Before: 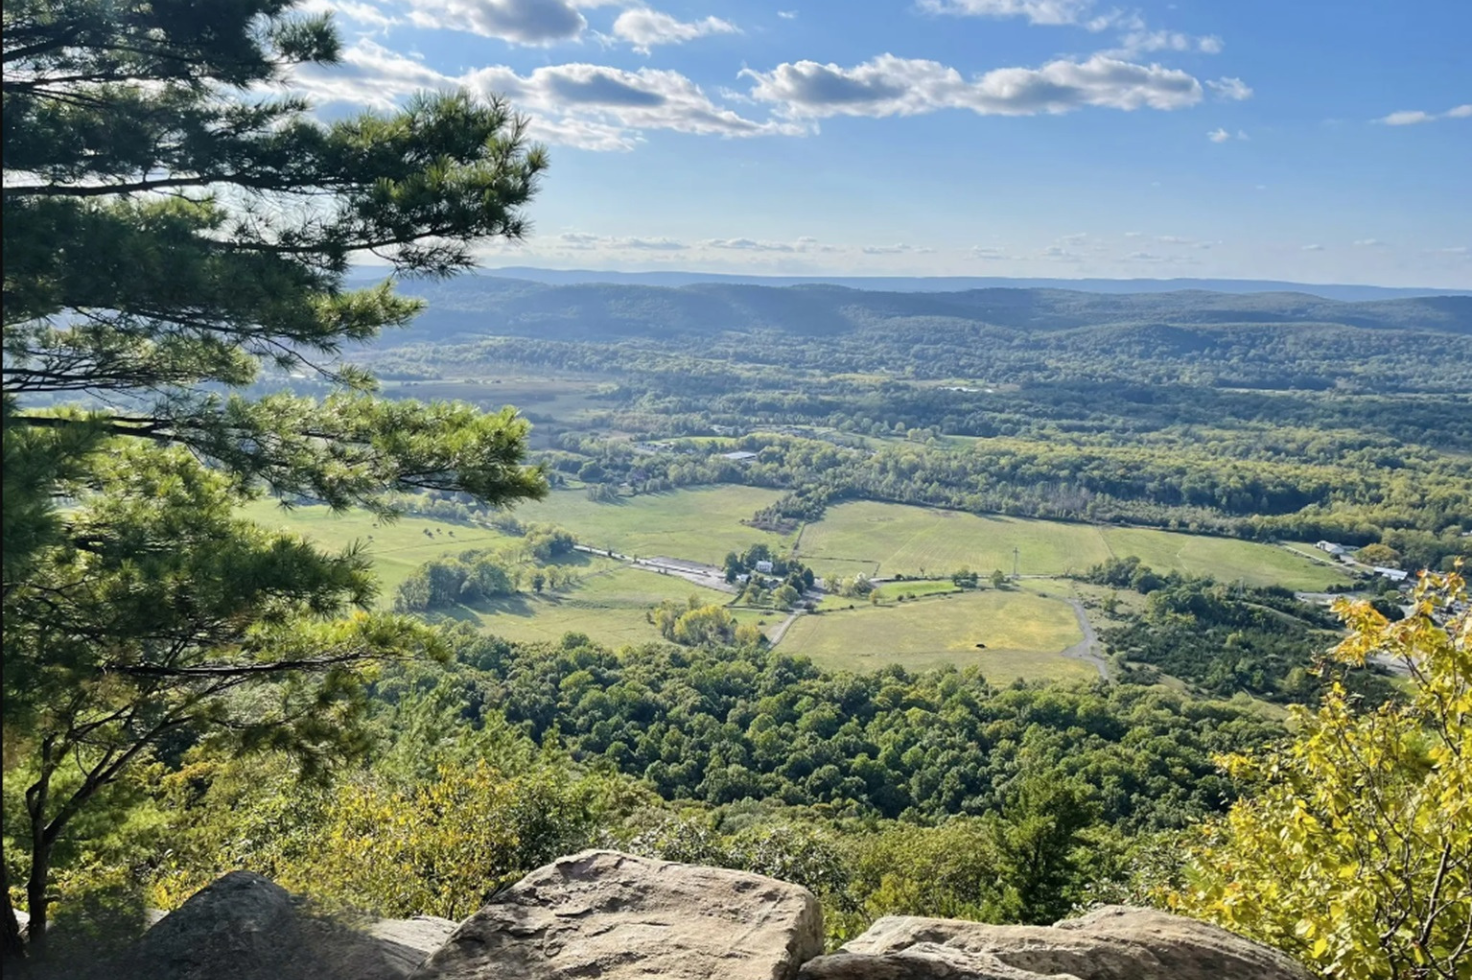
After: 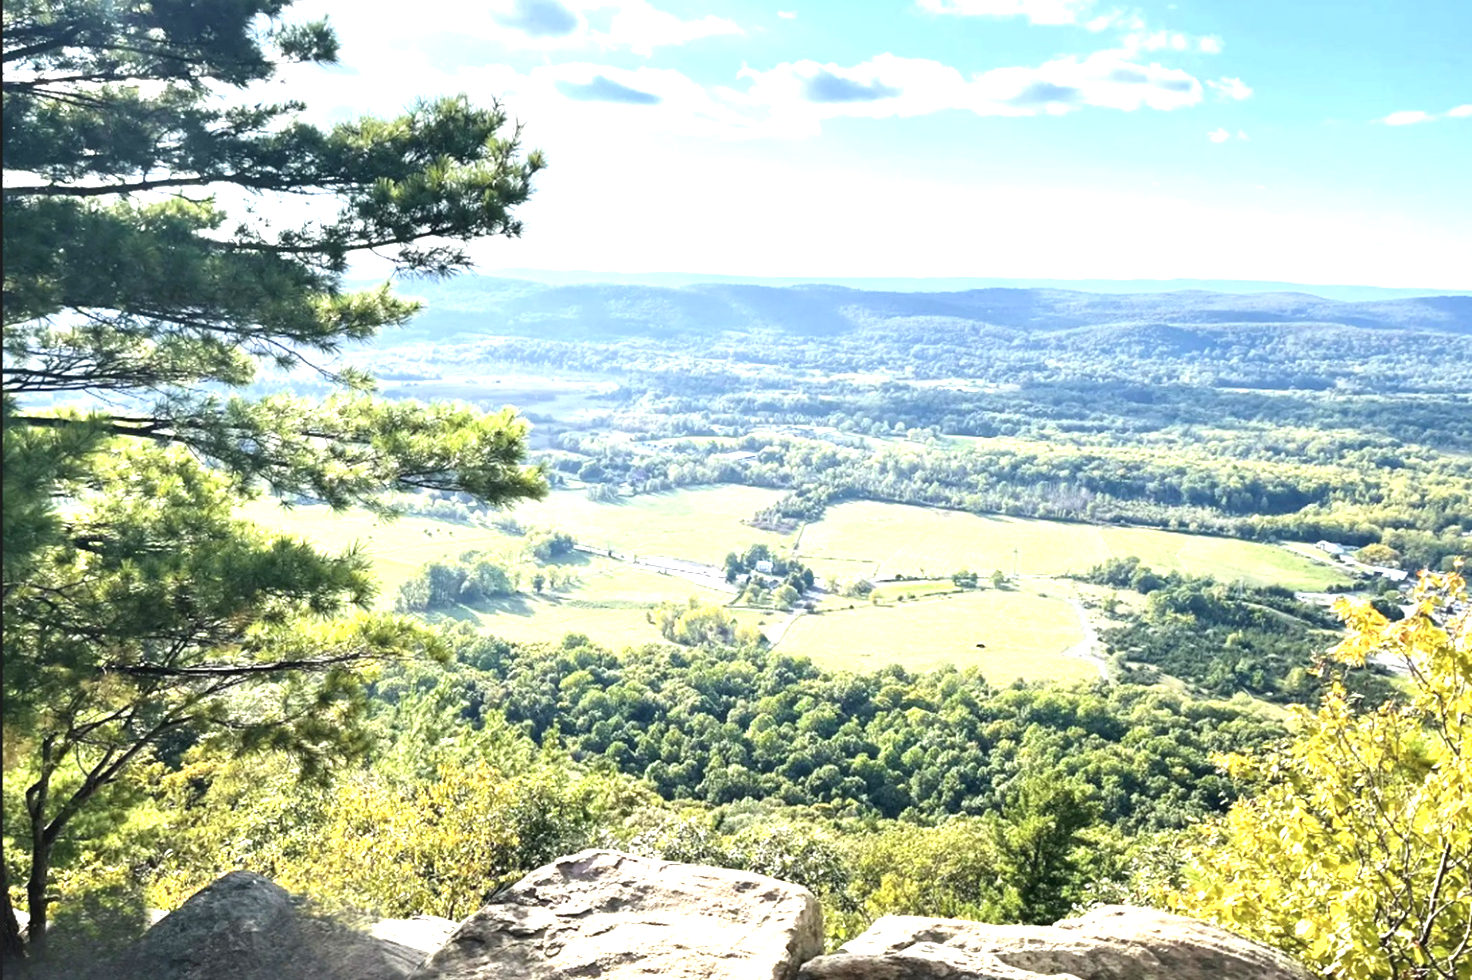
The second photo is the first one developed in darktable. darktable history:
exposure: black level correction 0, exposure 1.5 EV, compensate highlight preservation false
color balance: mode lift, gamma, gain (sRGB)
contrast brightness saturation: saturation -0.05
